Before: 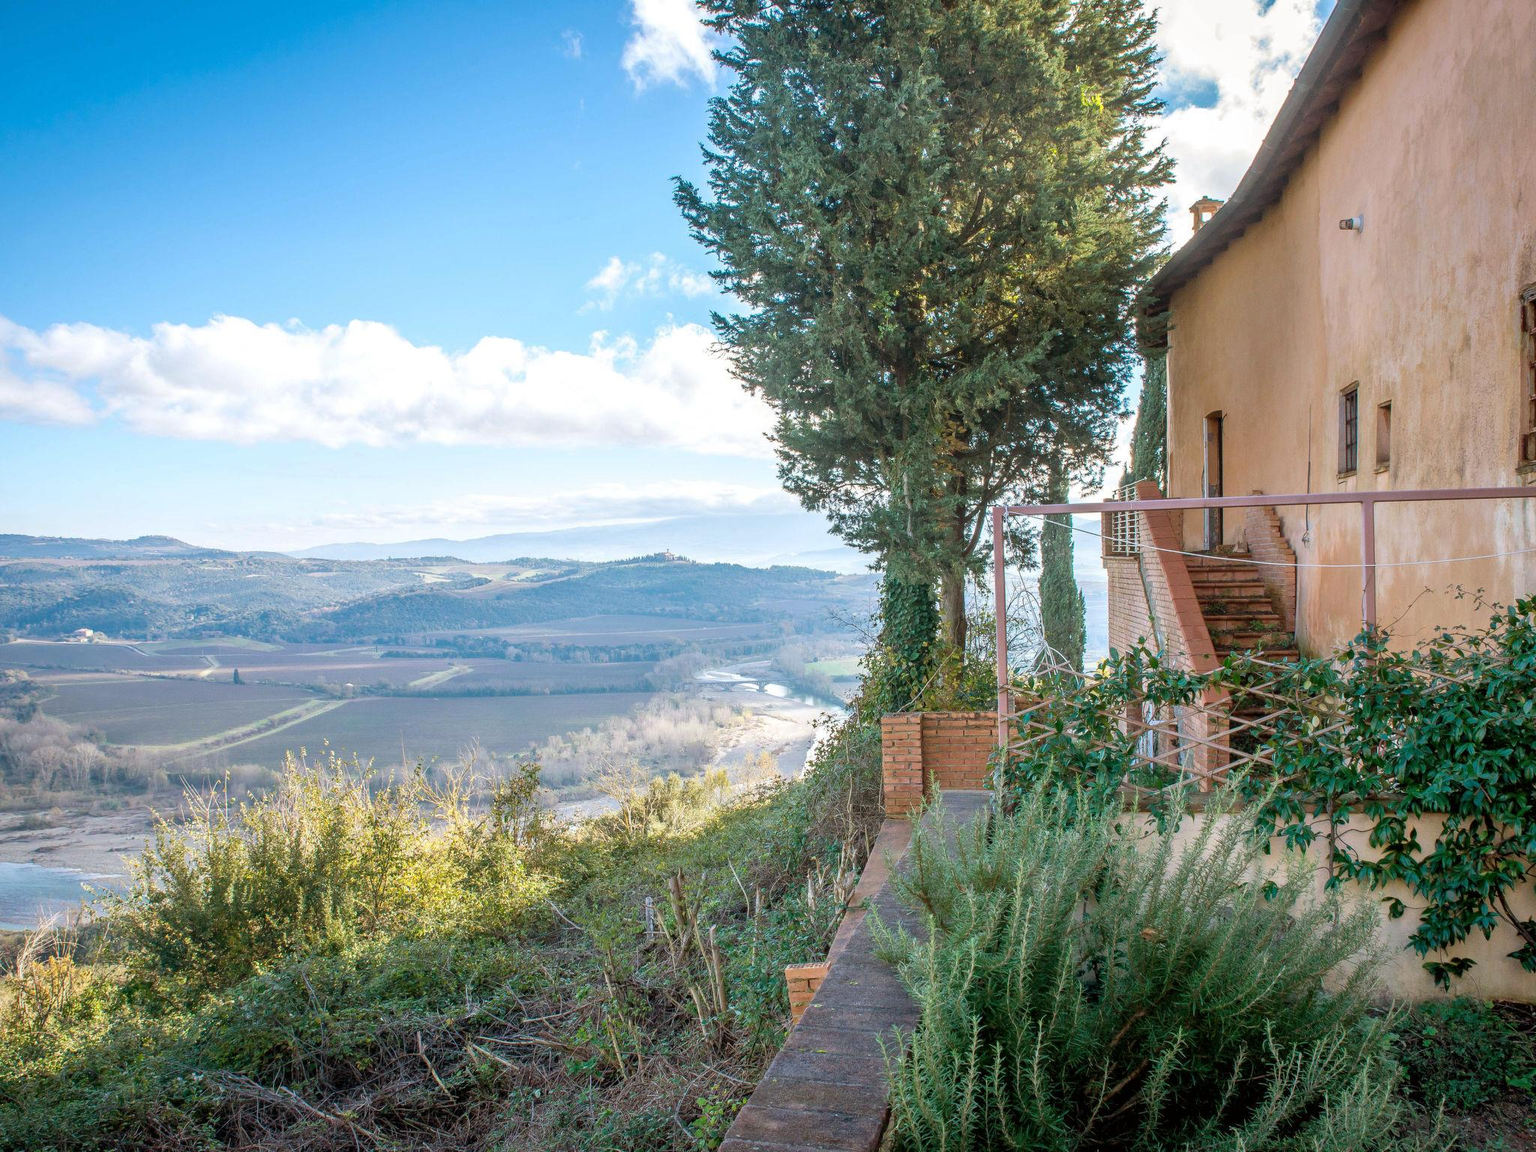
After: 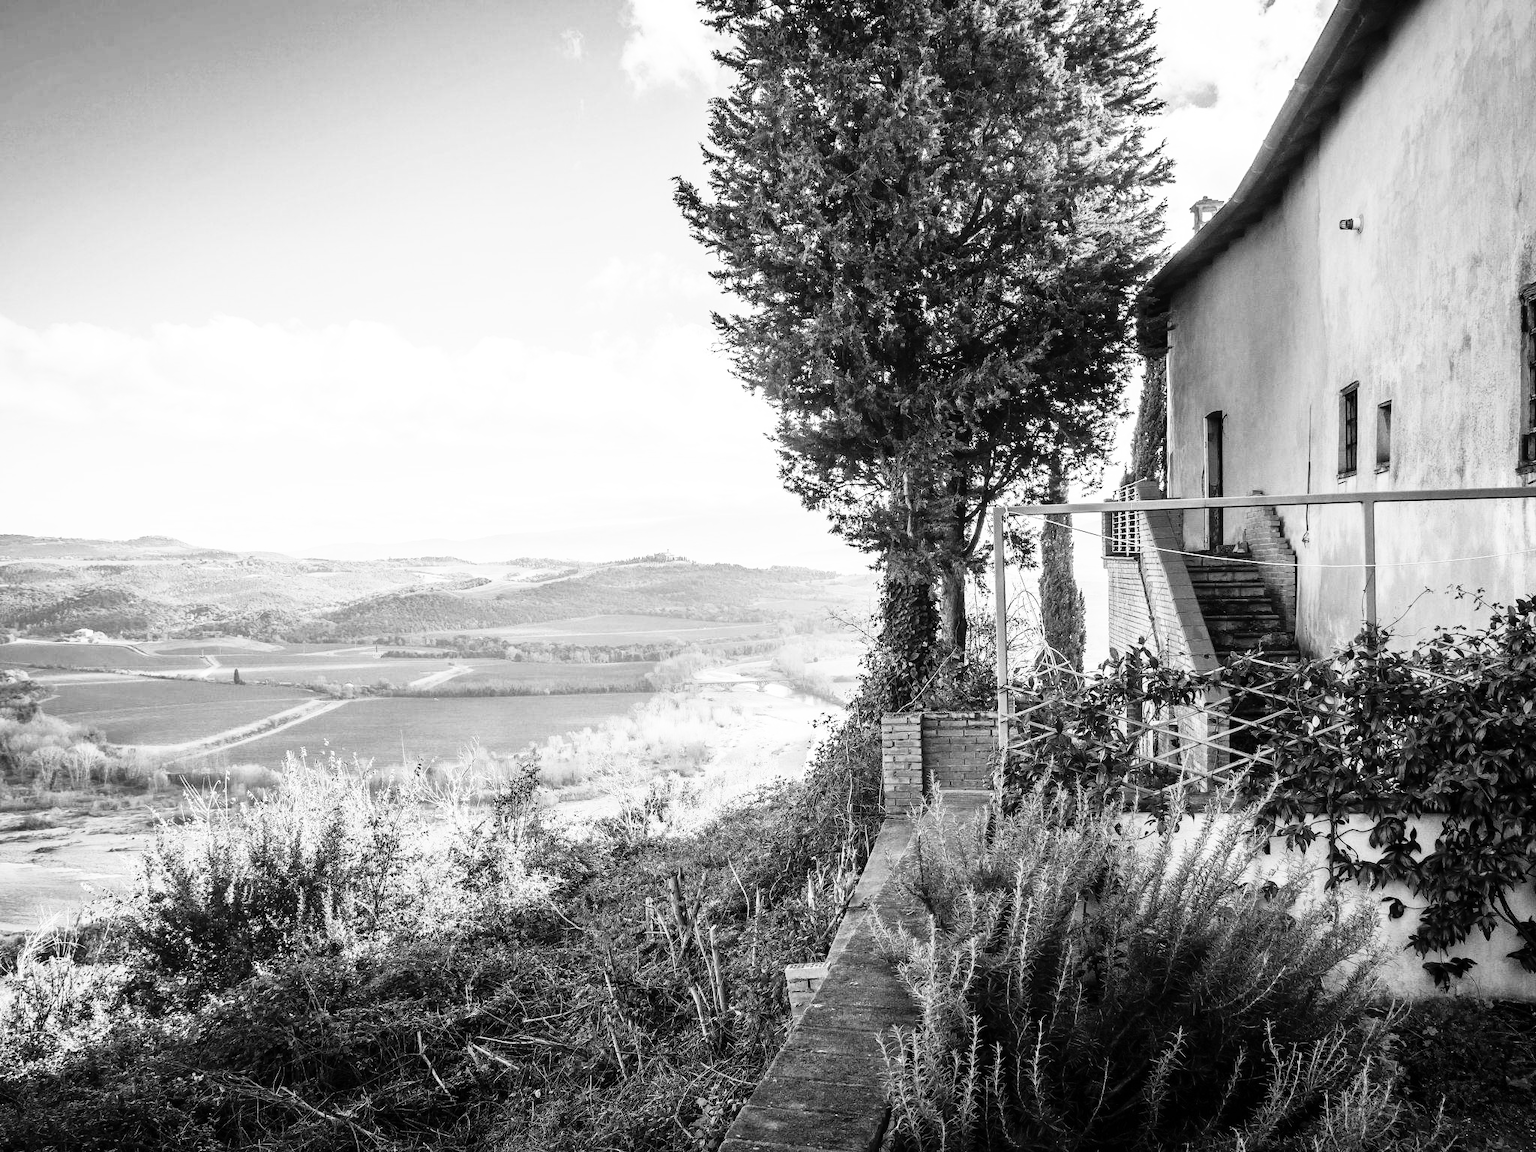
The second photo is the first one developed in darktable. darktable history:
monochrome: on, module defaults
tone curve: curves: ch0 [(0, 0) (0.003, 0.002) (0.011, 0.005) (0.025, 0.011) (0.044, 0.017) (0.069, 0.021) (0.1, 0.027) (0.136, 0.035) (0.177, 0.05) (0.224, 0.076) (0.277, 0.126) (0.335, 0.212) (0.399, 0.333) (0.468, 0.473) (0.543, 0.627) (0.623, 0.784) (0.709, 0.9) (0.801, 0.963) (0.898, 0.988) (1, 1)], preserve colors none
